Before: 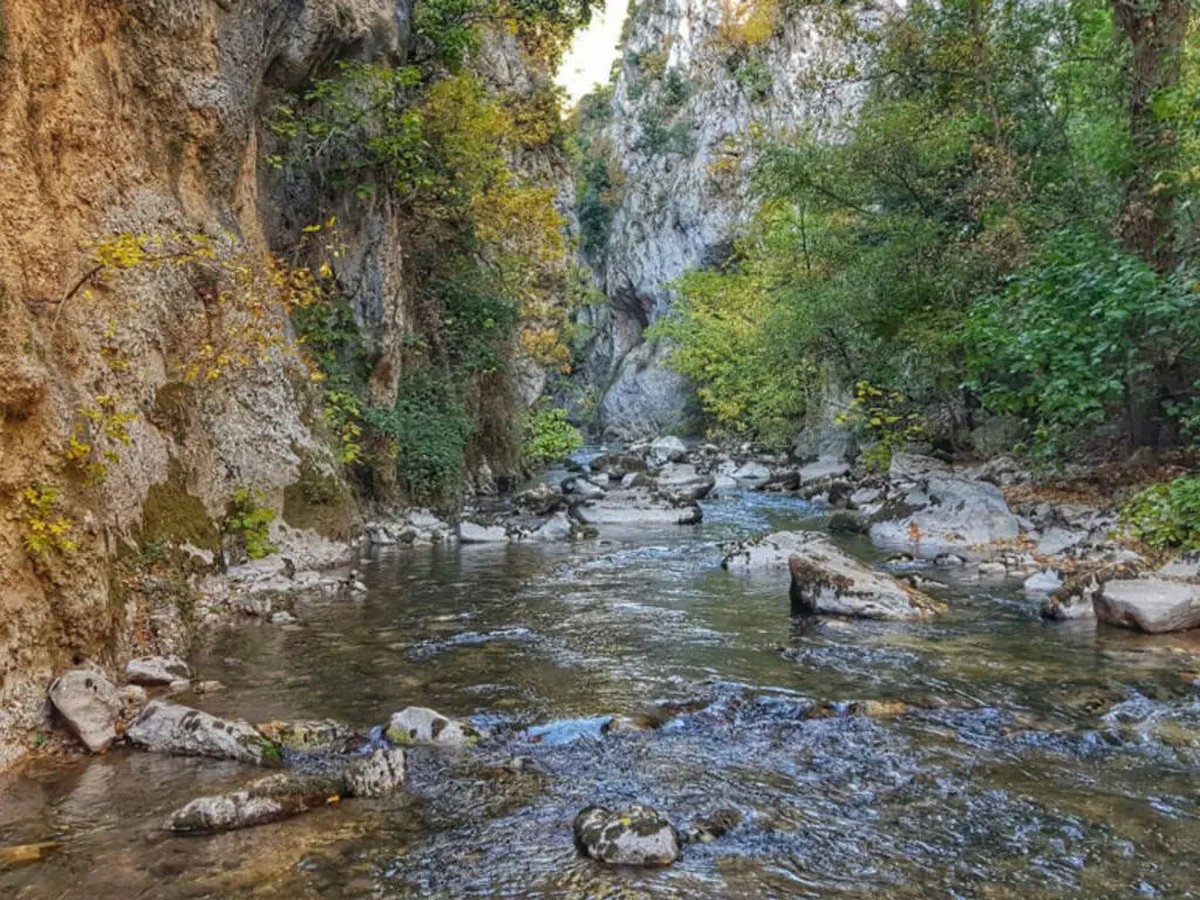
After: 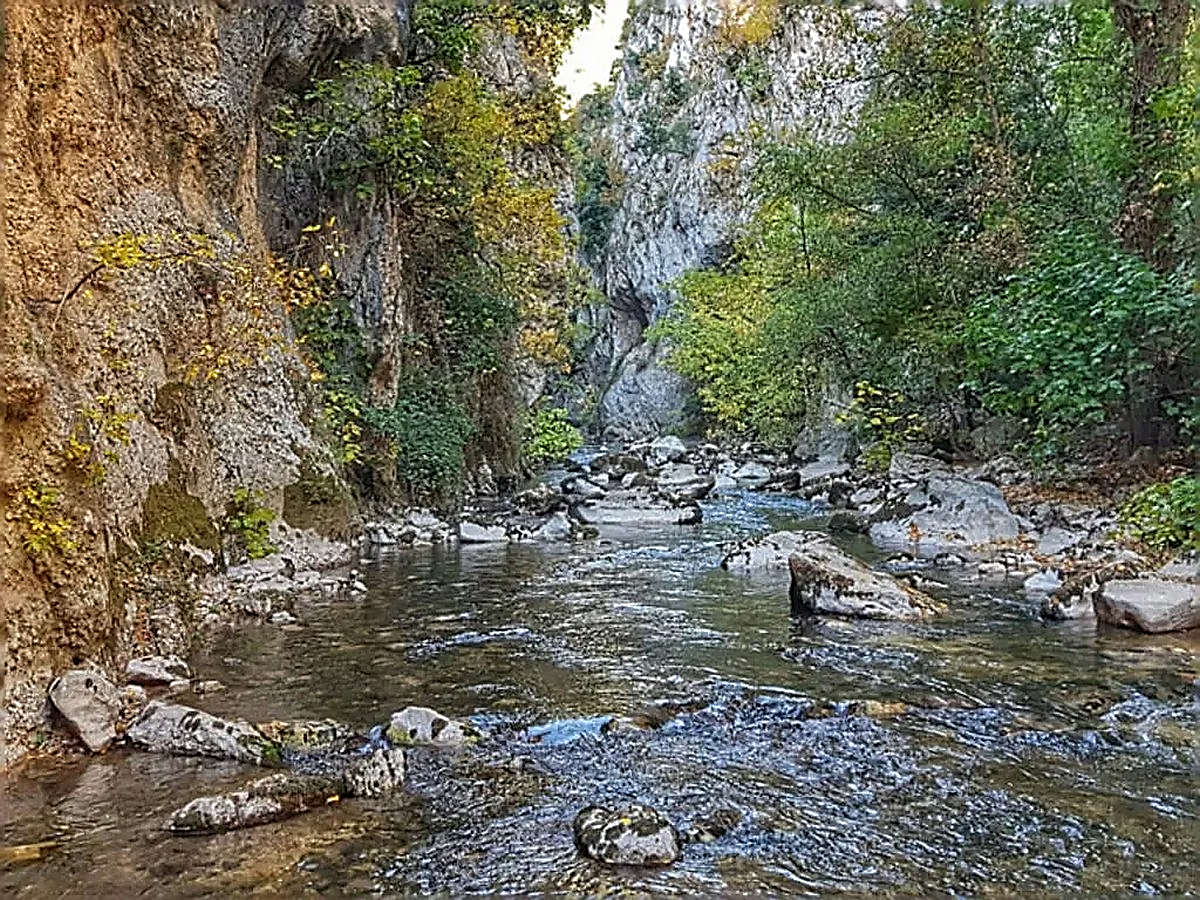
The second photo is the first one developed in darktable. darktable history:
sharpen: amount 1.99
